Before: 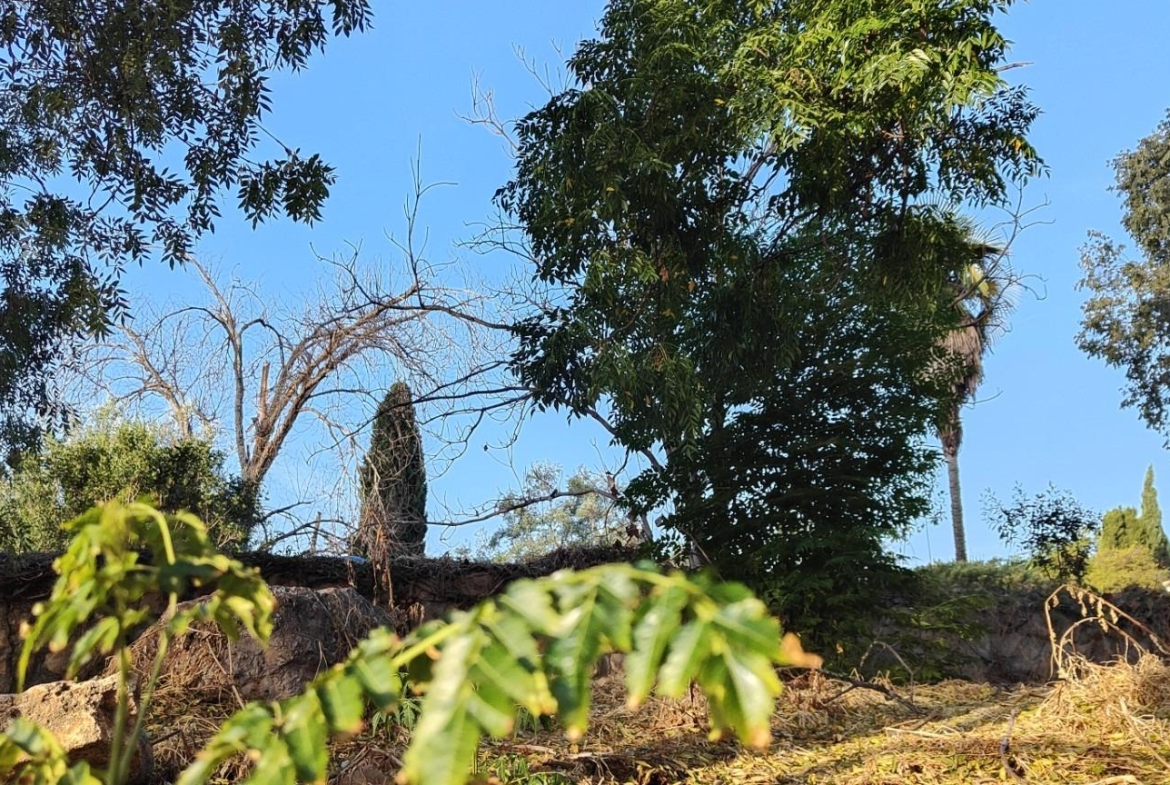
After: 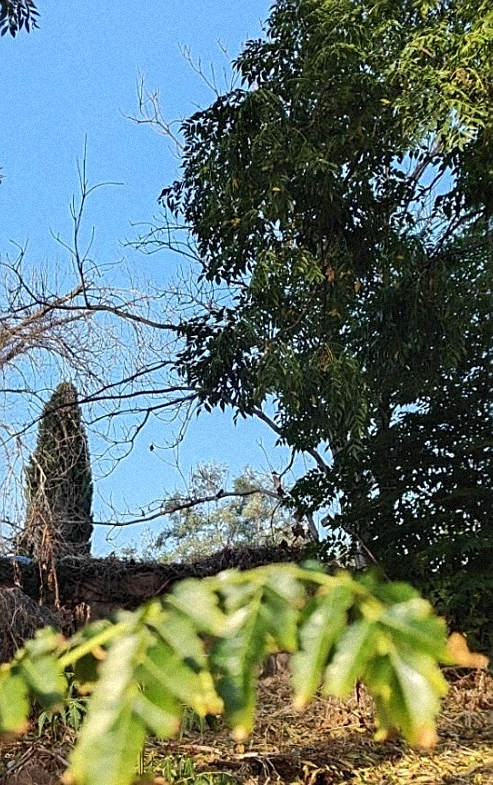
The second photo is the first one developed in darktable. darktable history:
grain: mid-tones bias 0%
white balance: red 1, blue 1
sharpen: on, module defaults
crop: left 28.583%, right 29.231%
